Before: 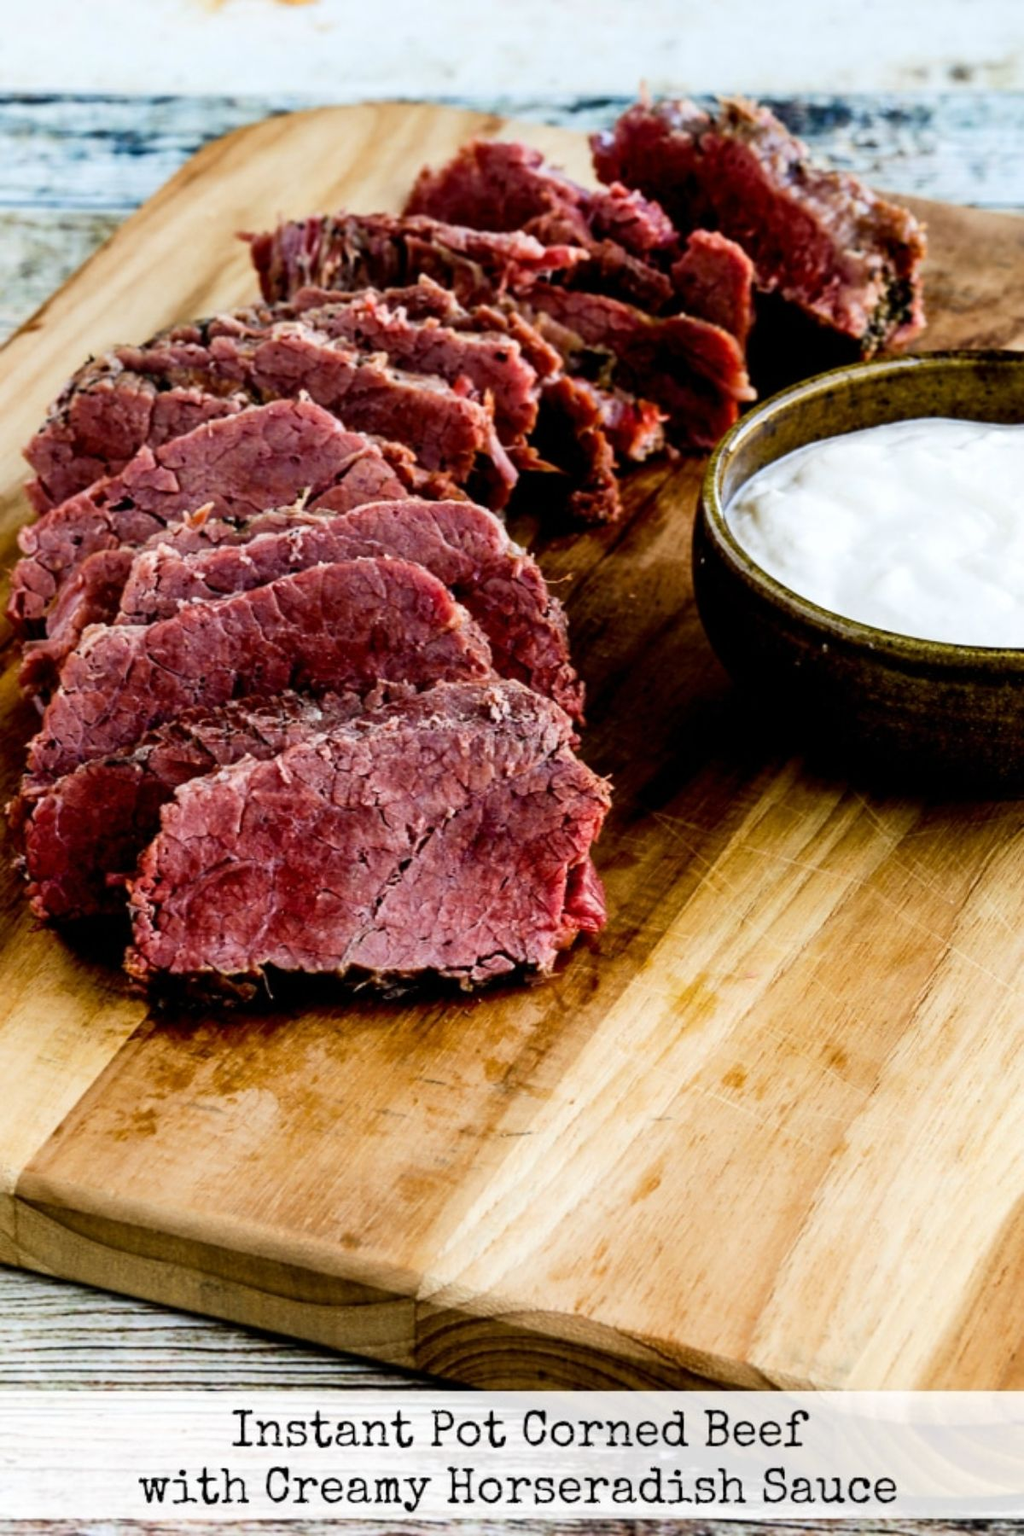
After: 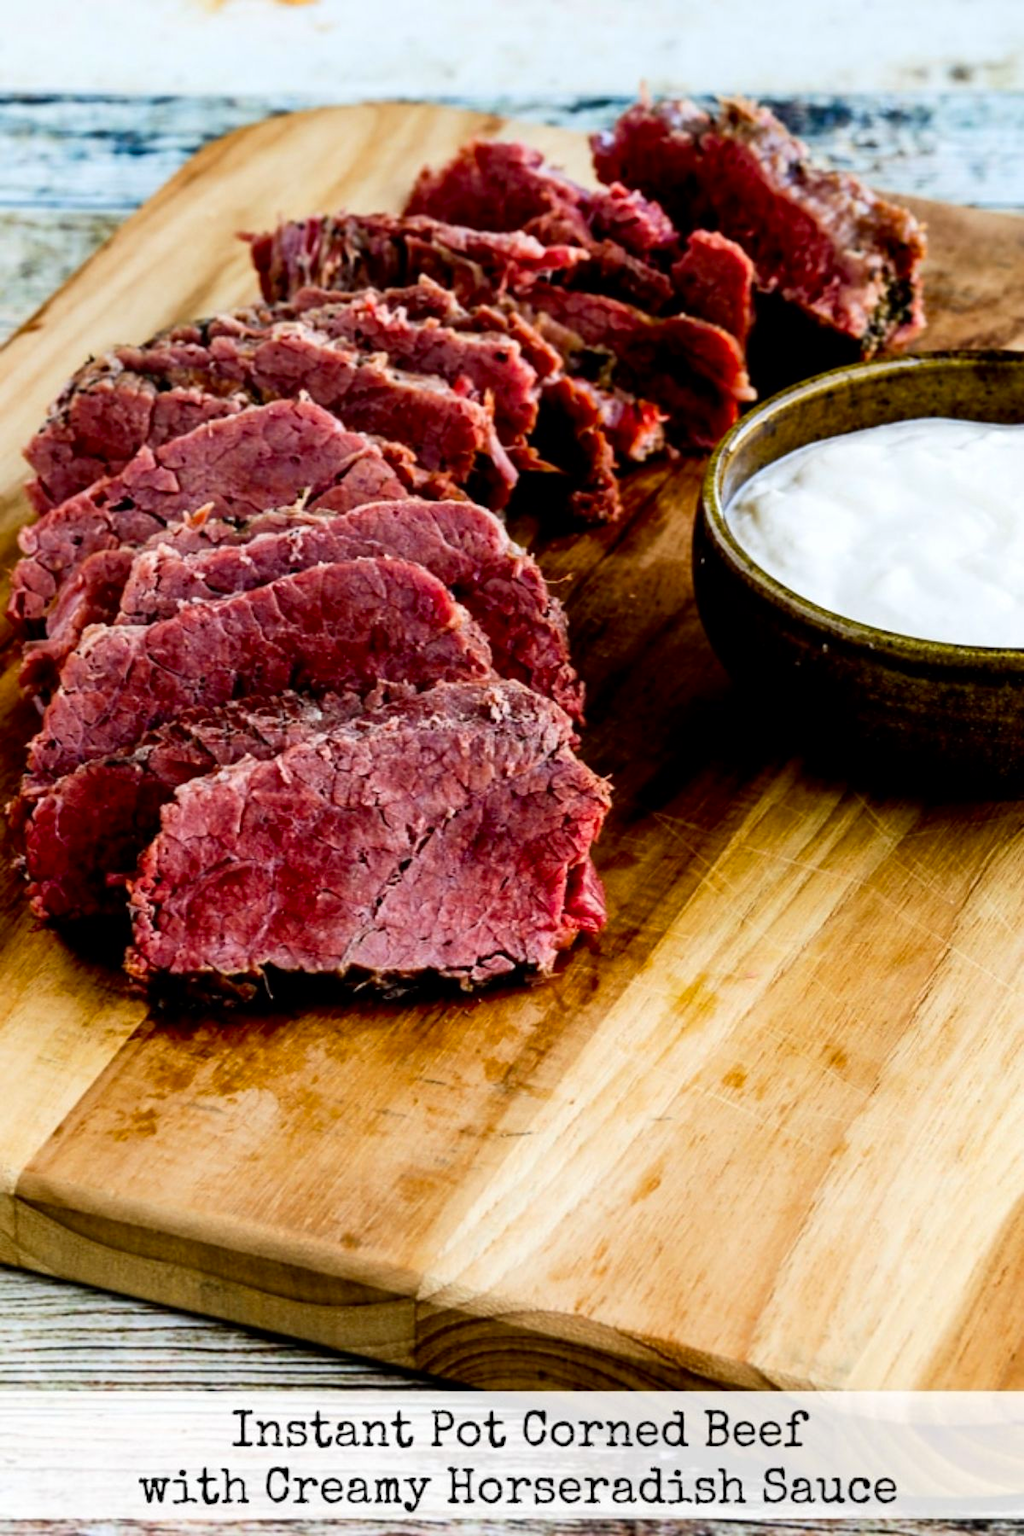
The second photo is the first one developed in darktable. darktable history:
exposure: black level correction 0.001, compensate highlight preservation false
contrast brightness saturation: contrast 0.04, saturation 0.16
